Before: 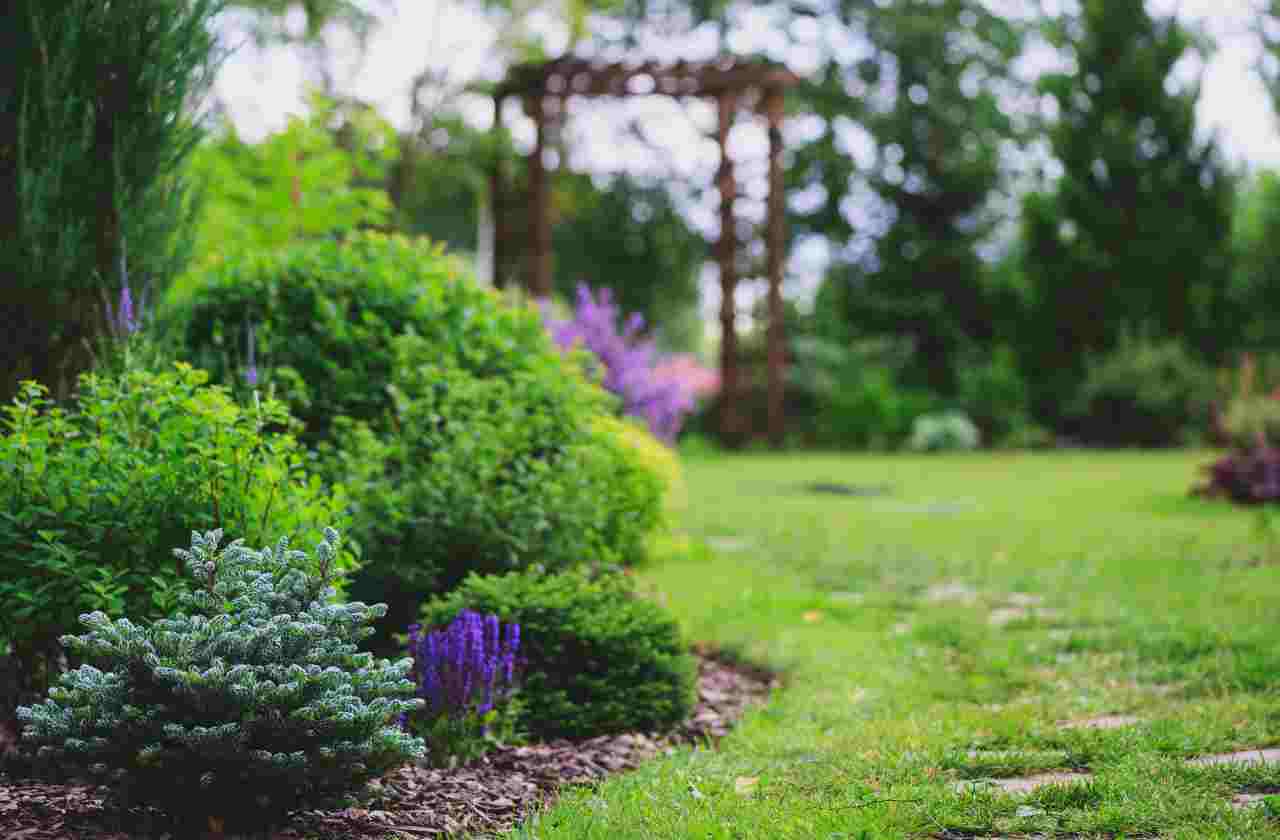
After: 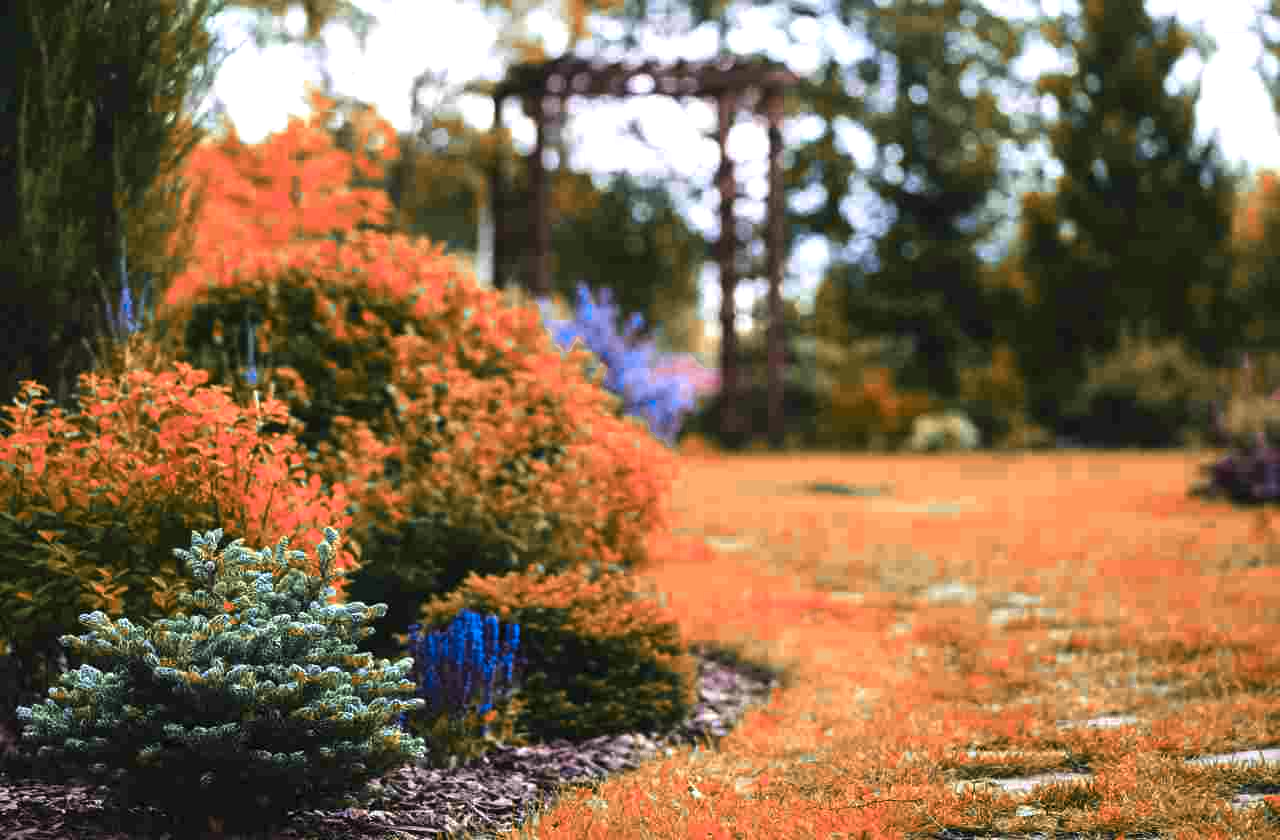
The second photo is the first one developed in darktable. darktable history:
exposure: black level correction 0, exposure 0.499 EV, compensate exposure bias true, compensate highlight preservation false
color zones: curves: ch0 [(0.006, 0.385) (0.143, 0.563) (0.243, 0.321) (0.352, 0.464) (0.516, 0.456) (0.625, 0.5) (0.75, 0.5) (0.875, 0.5)]; ch1 [(0, 0.5) (0.134, 0.504) (0.246, 0.463) (0.421, 0.515) (0.5, 0.56) (0.625, 0.5) (0.75, 0.5) (0.875, 0.5)]; ch2 [(0, 0.5) (0.131, 0.426) (0.307, 0.289) (0.38, 0.188) (0.513, 0.216) (0.625, 0.548) (0.75, 0.468) (0.838, 0.396) (0.971, 0.311)]
levels: white 99.89%, levels [0.029, 0.545, 0.971]
